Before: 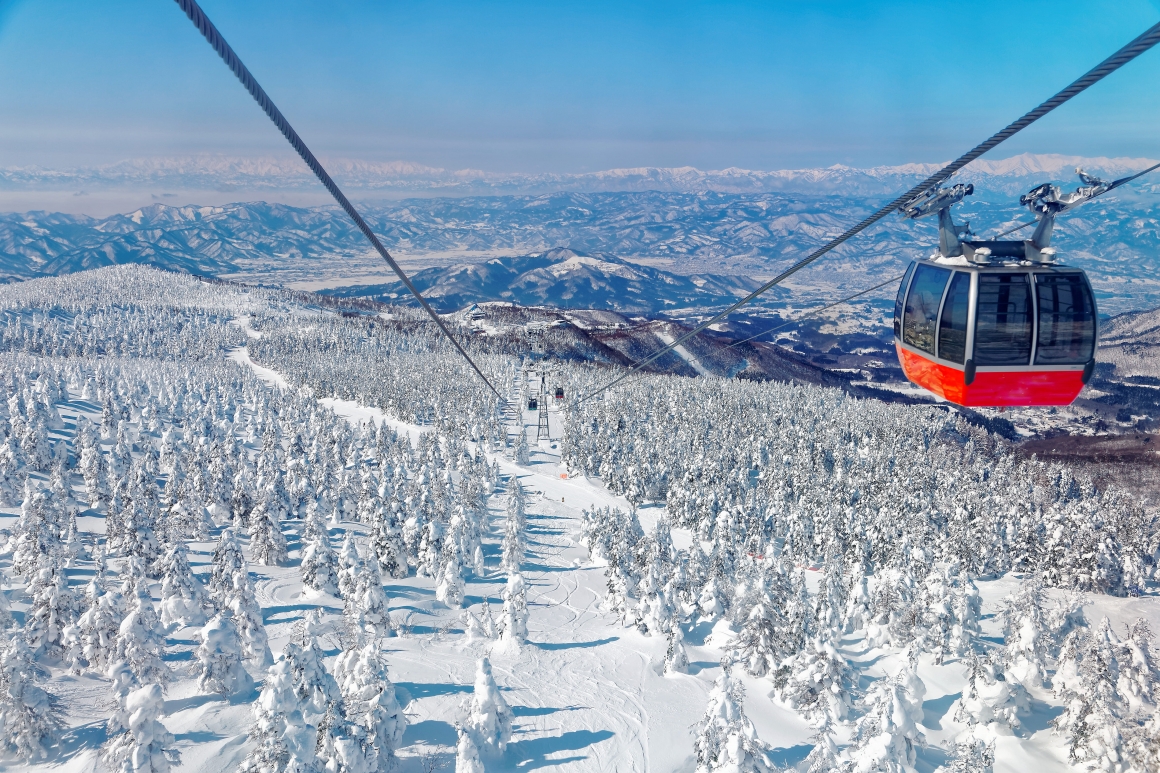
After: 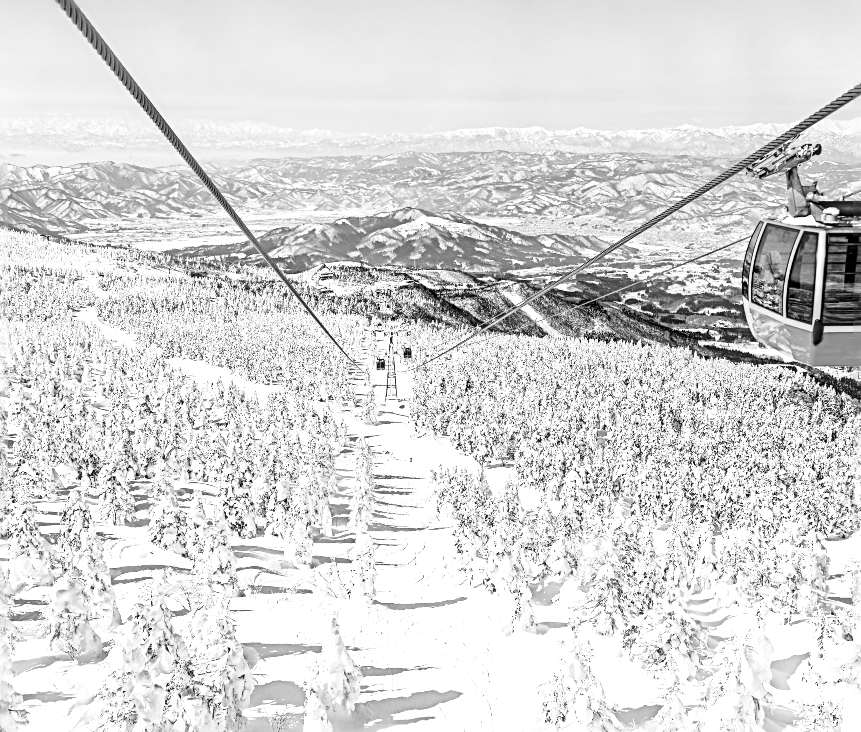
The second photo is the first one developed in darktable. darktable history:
crop and rotate: left 13.15%, top 5.251%, right 12.609%
sharpen: radius 3.025, amount 0.757
local contrast: highlights 25%, detail 150%
monochrome: a 32, b 64, size 2.3
color balance rgb: global vibrance 20%
exposure: exposure 0.921 EV, compensate highlight preservation false
base curve: curves: ch0 [(0, 0) (0.028, 0.03) (0.121, 0.232) (0.46, 0.748) (0.859, 0.968) (1, 1)], preserve colors none
